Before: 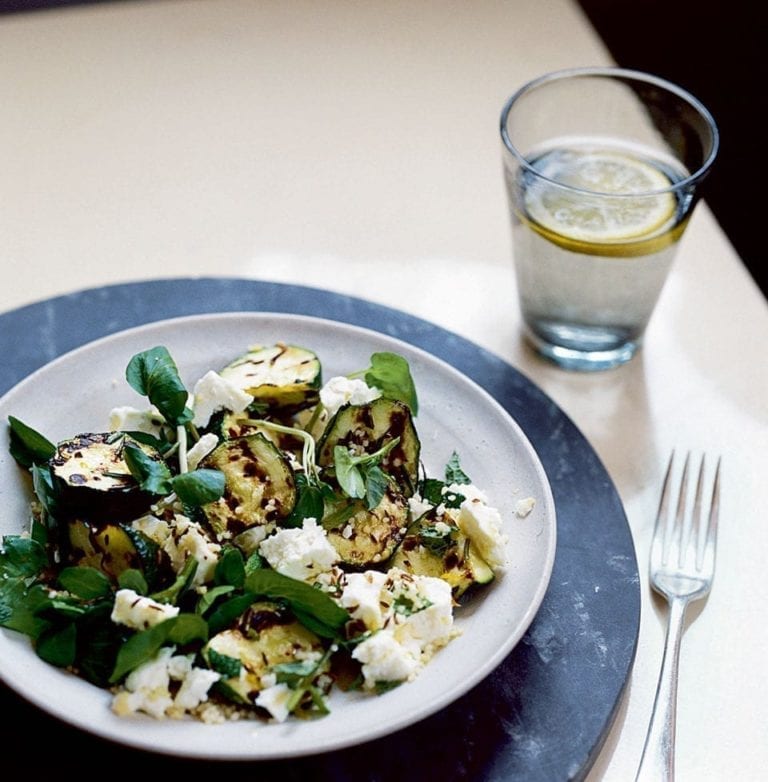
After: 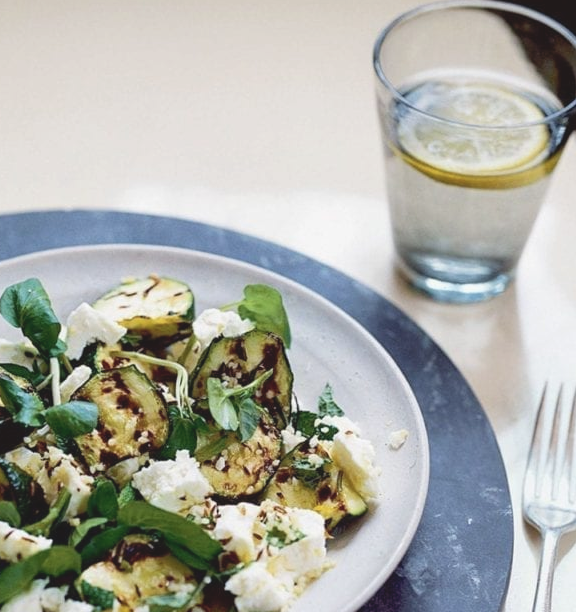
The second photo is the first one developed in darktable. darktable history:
exposure: exposure 0.203 EV, compensate exposure bias true, compensate highlight preservation false
crop: left 16.611%, top 8.796%, right 8.384%, bottom 12.544%
contrast brightness saturation: contrast -0.141, brightness 0.053, saturation -0.12
